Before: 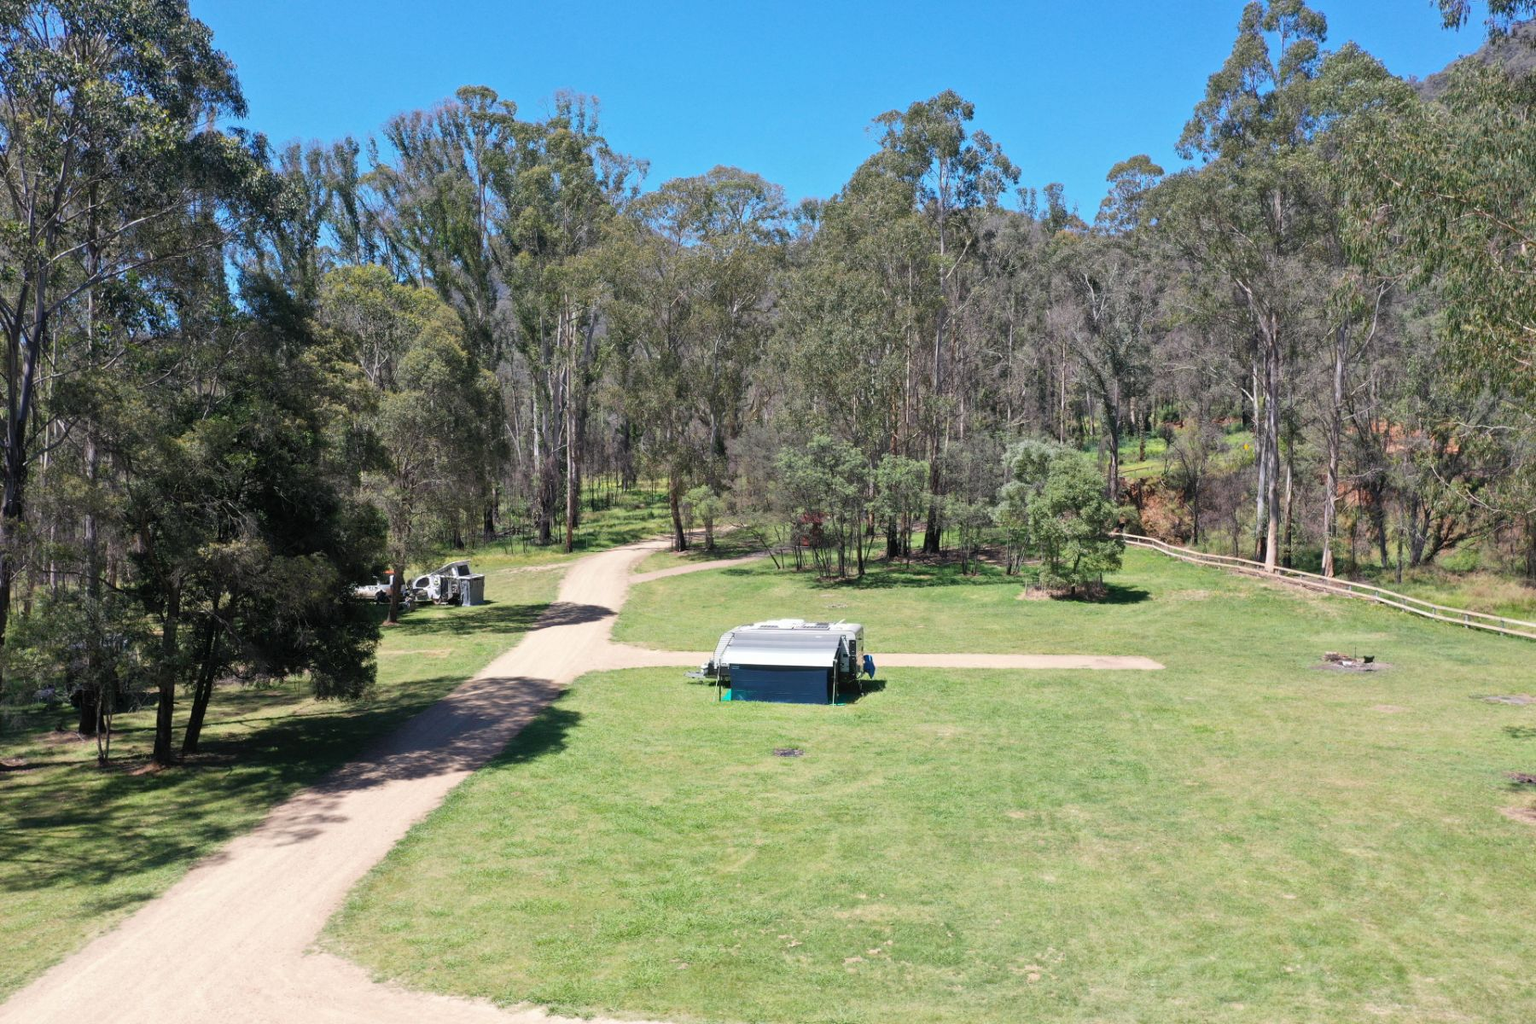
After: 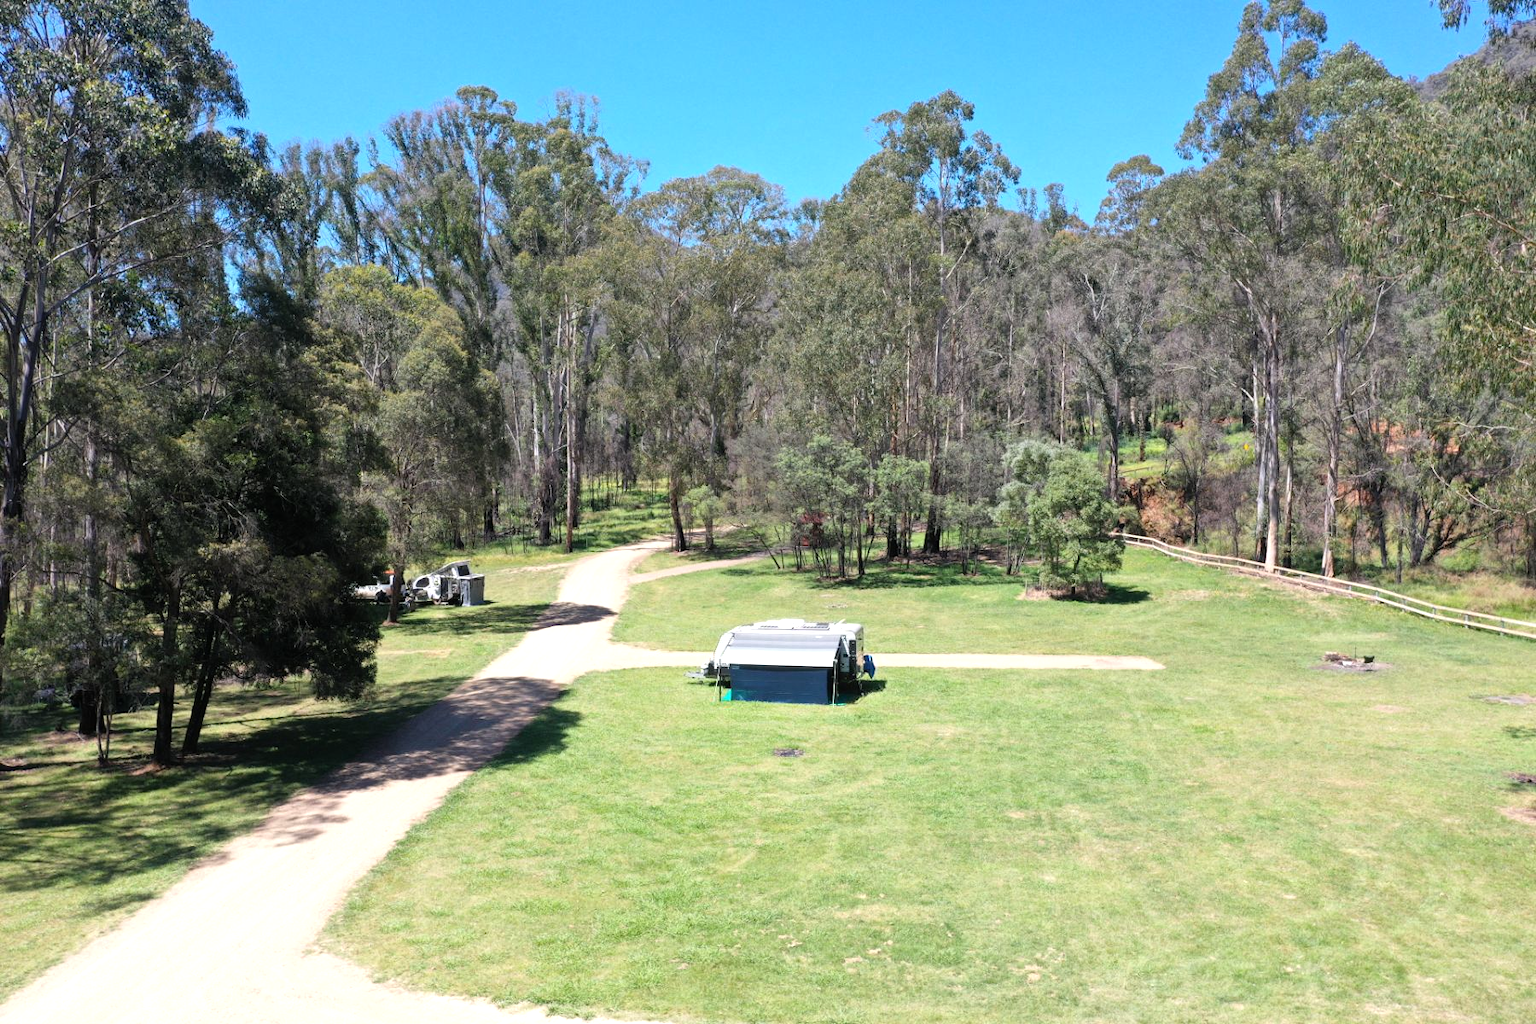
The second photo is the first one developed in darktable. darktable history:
tone equalizer: -8 EV -0.446 EV, -7 EV -0.416 EV, -6 EV -0.367 EV, -5 EV -0.217 EV, -3 EV 0.249 EV, -2 EV 0.314 EV, -1 EV 0.413 EV, +0 EV 0.441 EV, mask exposure compensation -0.514 EV
